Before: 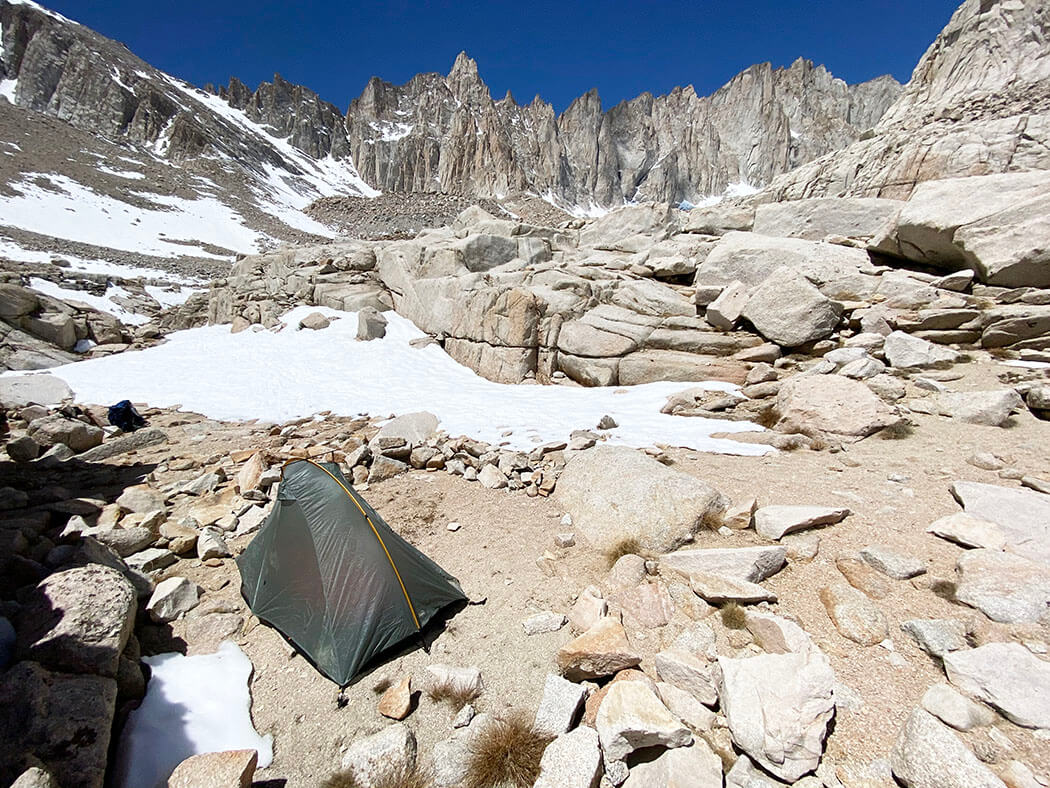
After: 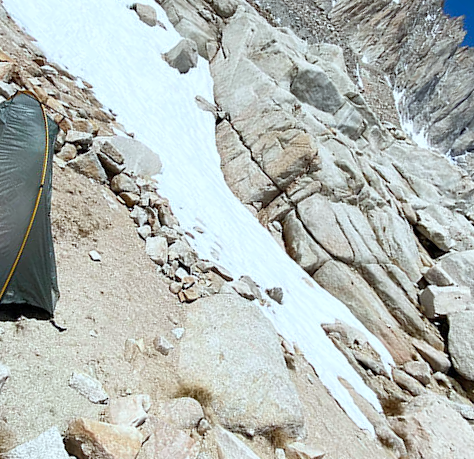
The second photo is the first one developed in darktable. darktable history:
crop and rotate: angle -45.98°, top 16.337%, right 1.007%, bottom 11.668%
color calibration: illuminant Planckian (black body), adaptation linear Bradford (ICC v4), x 0.364, y 0.367, temperature 4407.4 K
